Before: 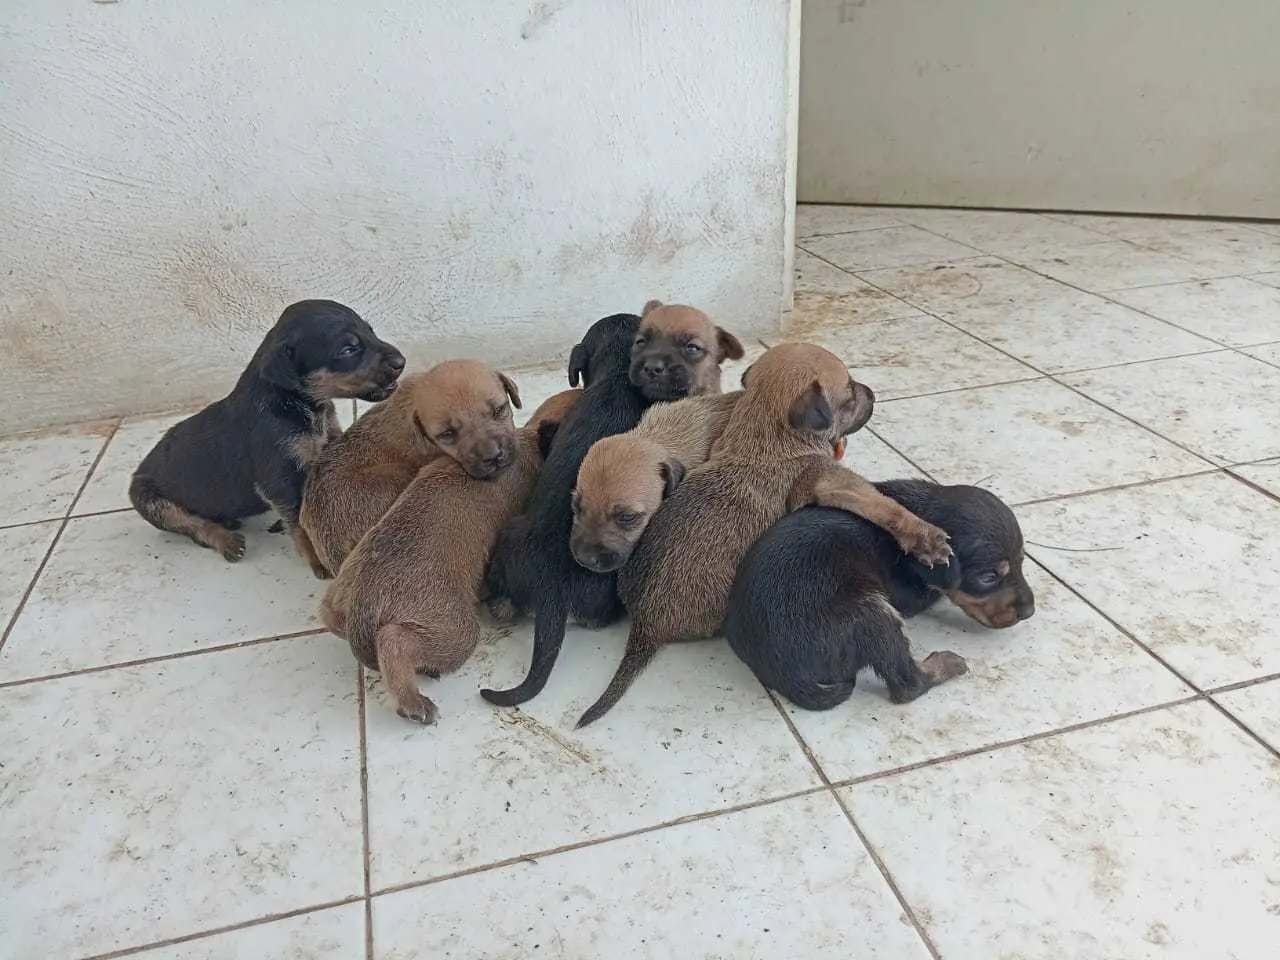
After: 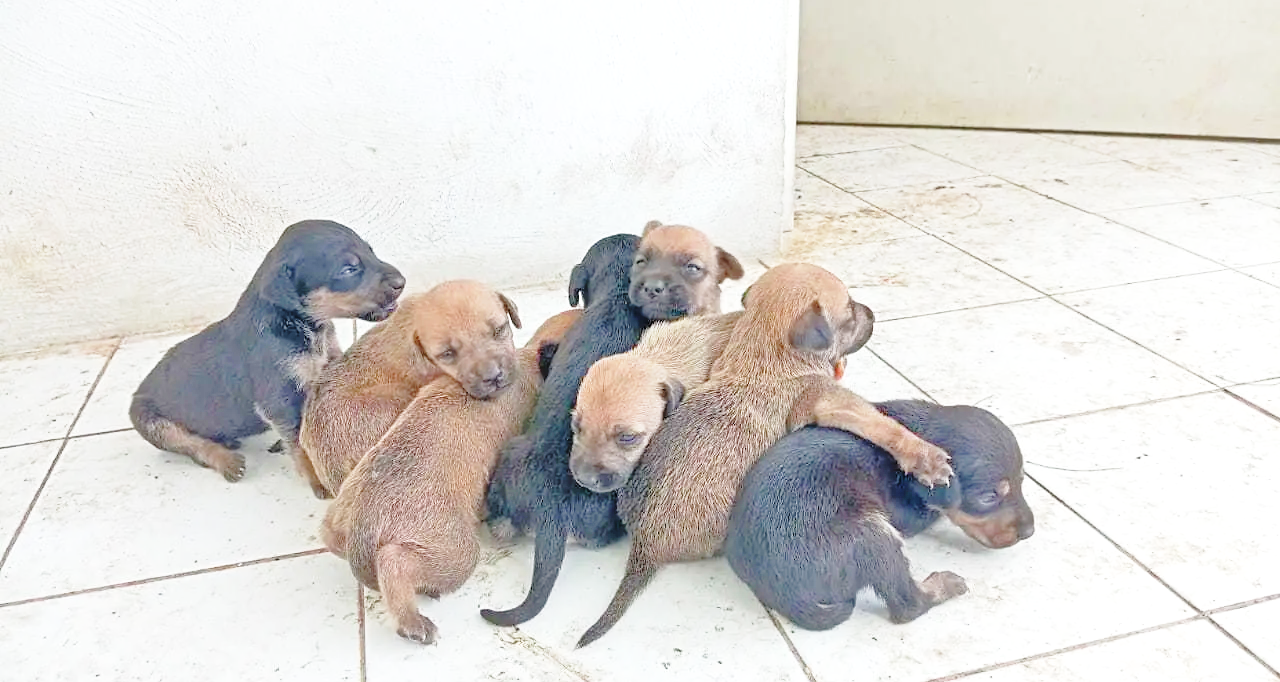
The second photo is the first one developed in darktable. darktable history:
crop and rotate: top 8.394%, bottom 20.474%
exposure: exposure 0.551 EV, compensate exposure bias true, compensate highlight preservation false
tone equalizer: -7 EV 0.149 EV, -6 EV 0.567 EV, -5 EV 1.17 EV, -4 EV 1.32 EV, -3 EV 1.13 EV, -2 EV 0.6 EV, -1 EV 0.158 EV
base curve: curves: ch0 [(0, 0) (0.028, 0.03) (0.121, 0.232) (0.46, 0.748) (0.859, 0.968) (1, 1)], preserve colors none
